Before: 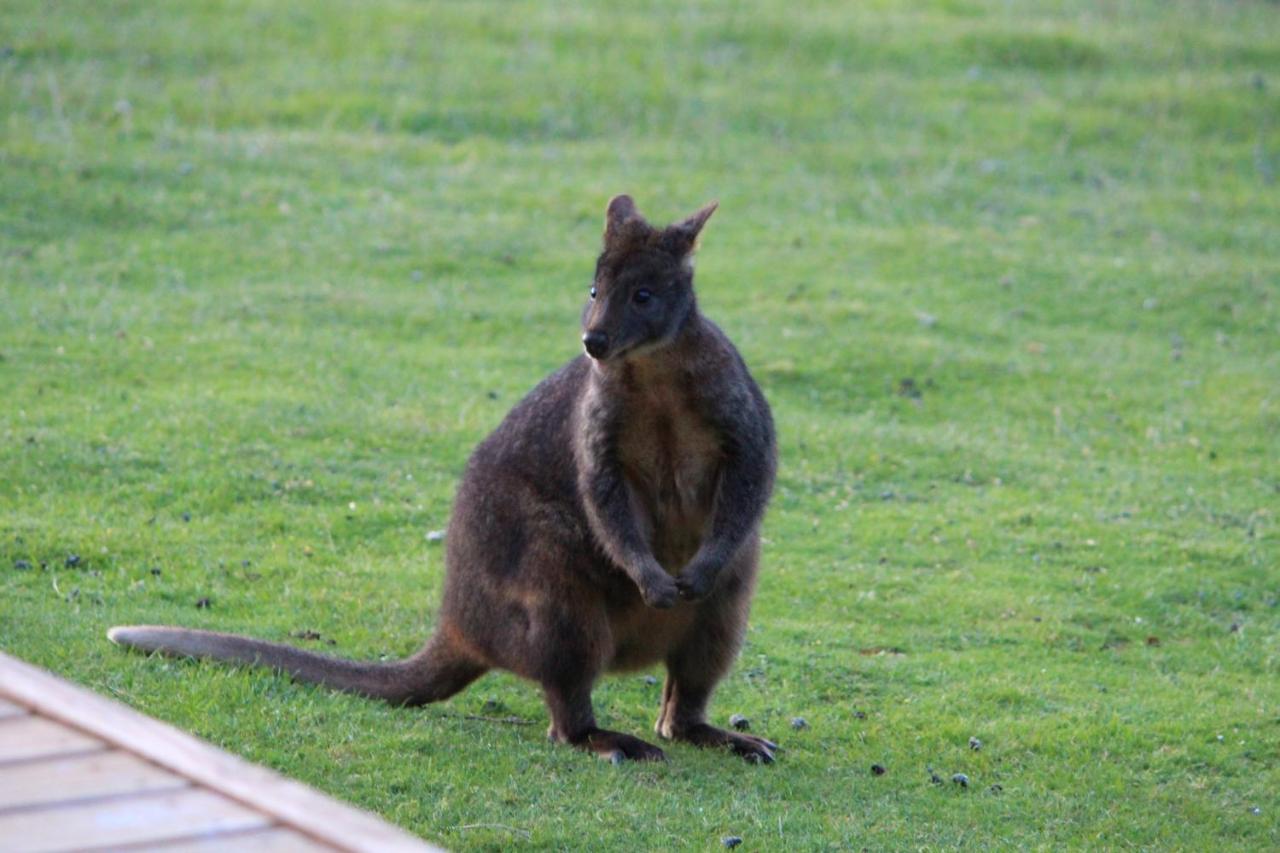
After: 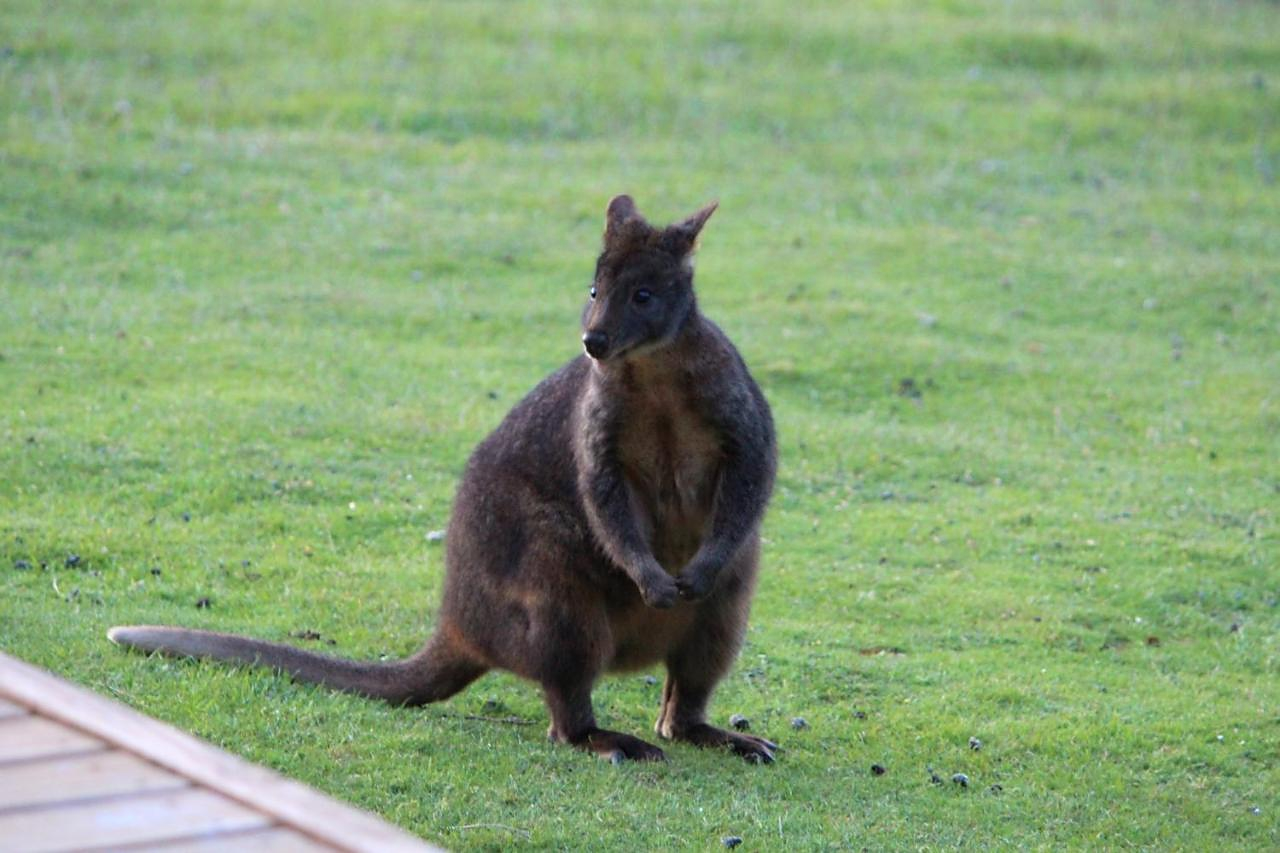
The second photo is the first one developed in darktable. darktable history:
color zones: curves: ch0 [(0.25, 0.5) (0.463, 0.627) (0.484, 0.637) (0.75, 0.5)]
sharpen: radius 1.458, amount 0.398, threshold 1.271
color balance rgb: perceptual saturation grading › global saturation -1%
